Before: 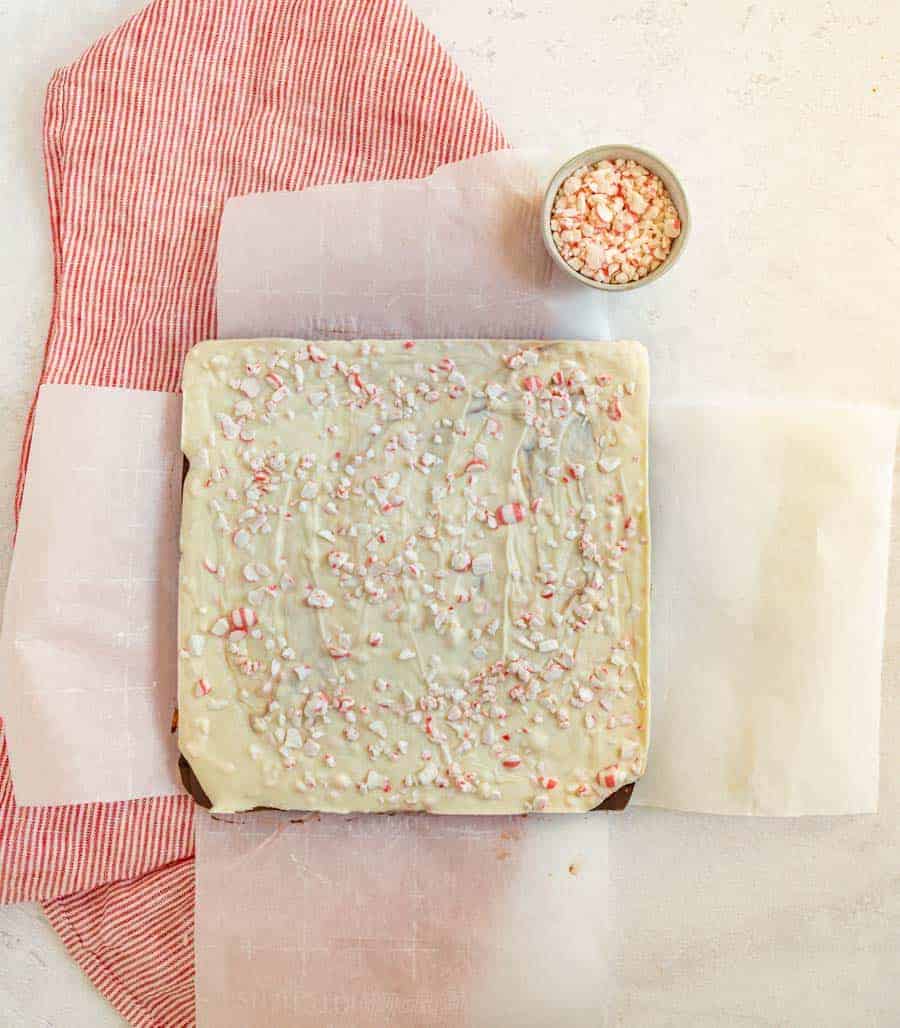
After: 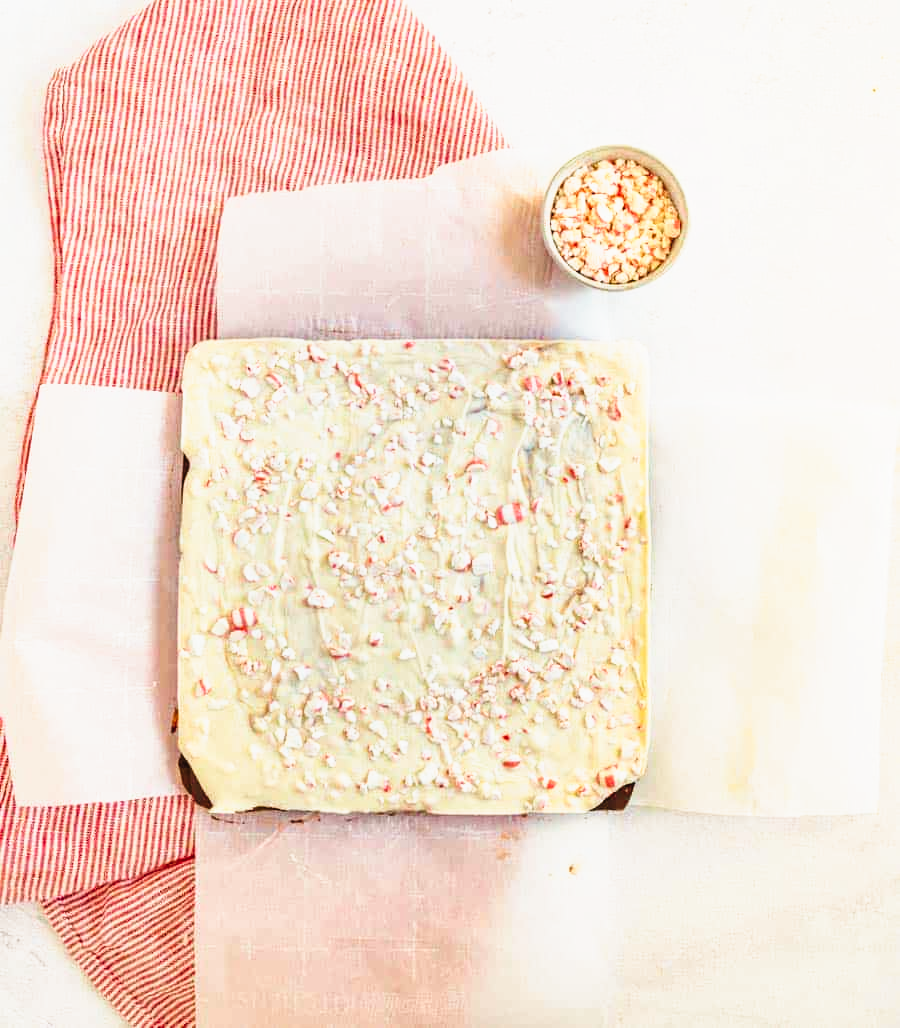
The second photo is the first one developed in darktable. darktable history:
tone curve: curves: ch0 [(0, 0.018) (0.162, 0.128) (0.434, 0.478) (0.667, 0.785) (0.819, 0.943) (1, 0.991)]; ch1 [(0, 0) (0.402, 0.36) (0.476, 0.449) (0.506, 0.505) (0.523, 0.518) (0.579, 0.626) (0.641, 0.668) (0.693, 0.745) (0.861, 0.934) (1, 1)]; ch2 [(0, 0) (0.424, 0.388) (0.483, 0.472) (0.503, 0.505) (0.521, 0.519) (0.547, 0.581) (0.582, 0.648) (0.699, 0.759) (0.997, 0.858)], preserve colors none
